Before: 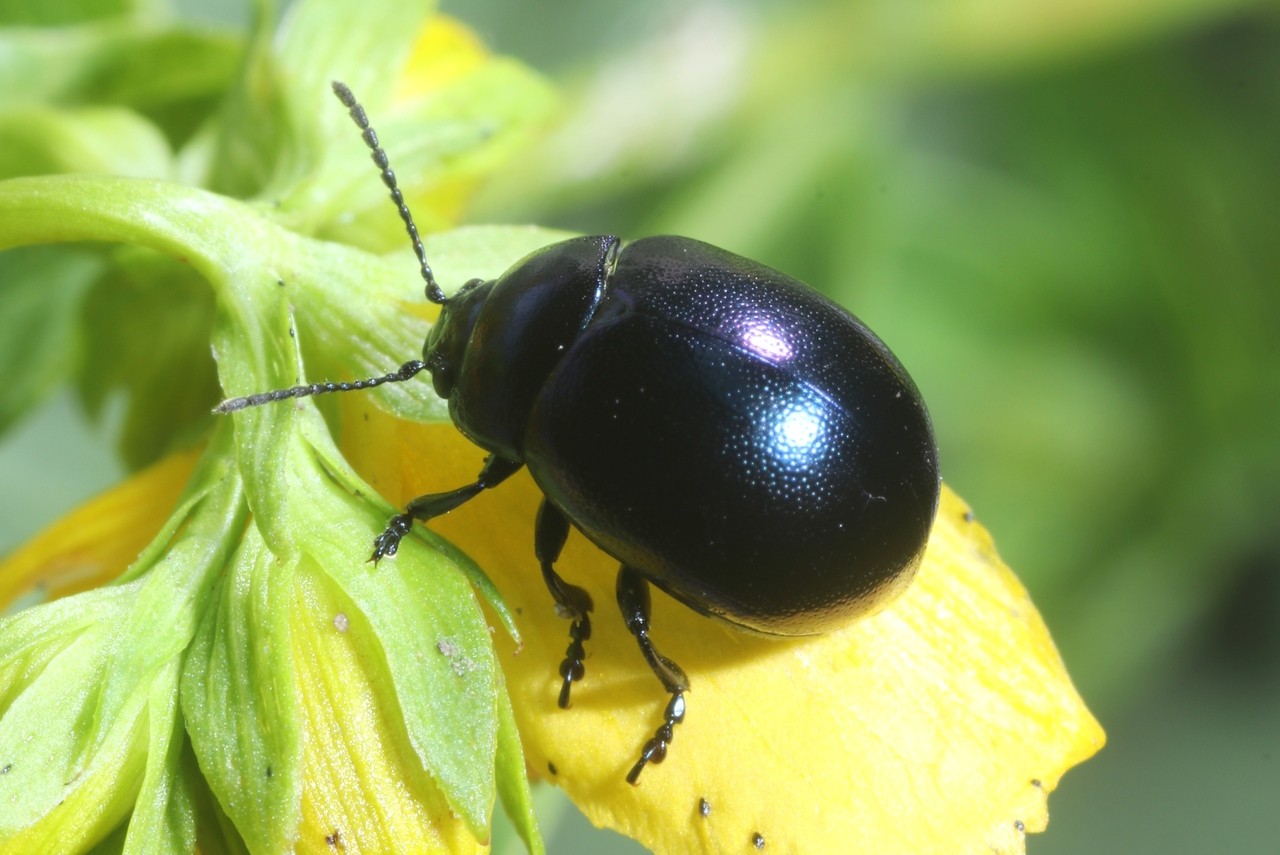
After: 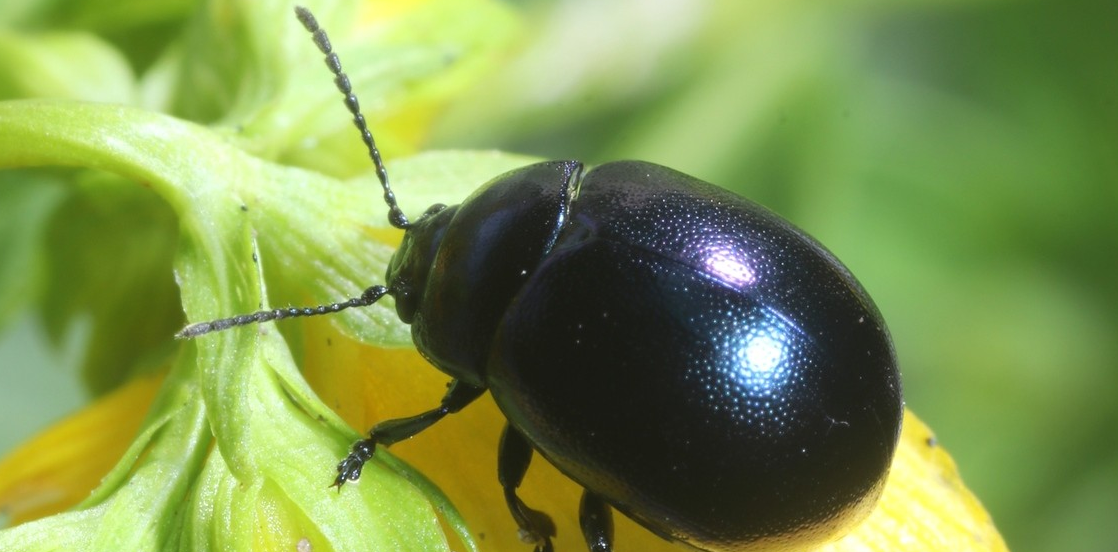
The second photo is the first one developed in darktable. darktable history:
crop: left 2.944%, top 8.826%, right 9.64%, bottom 26.606%
